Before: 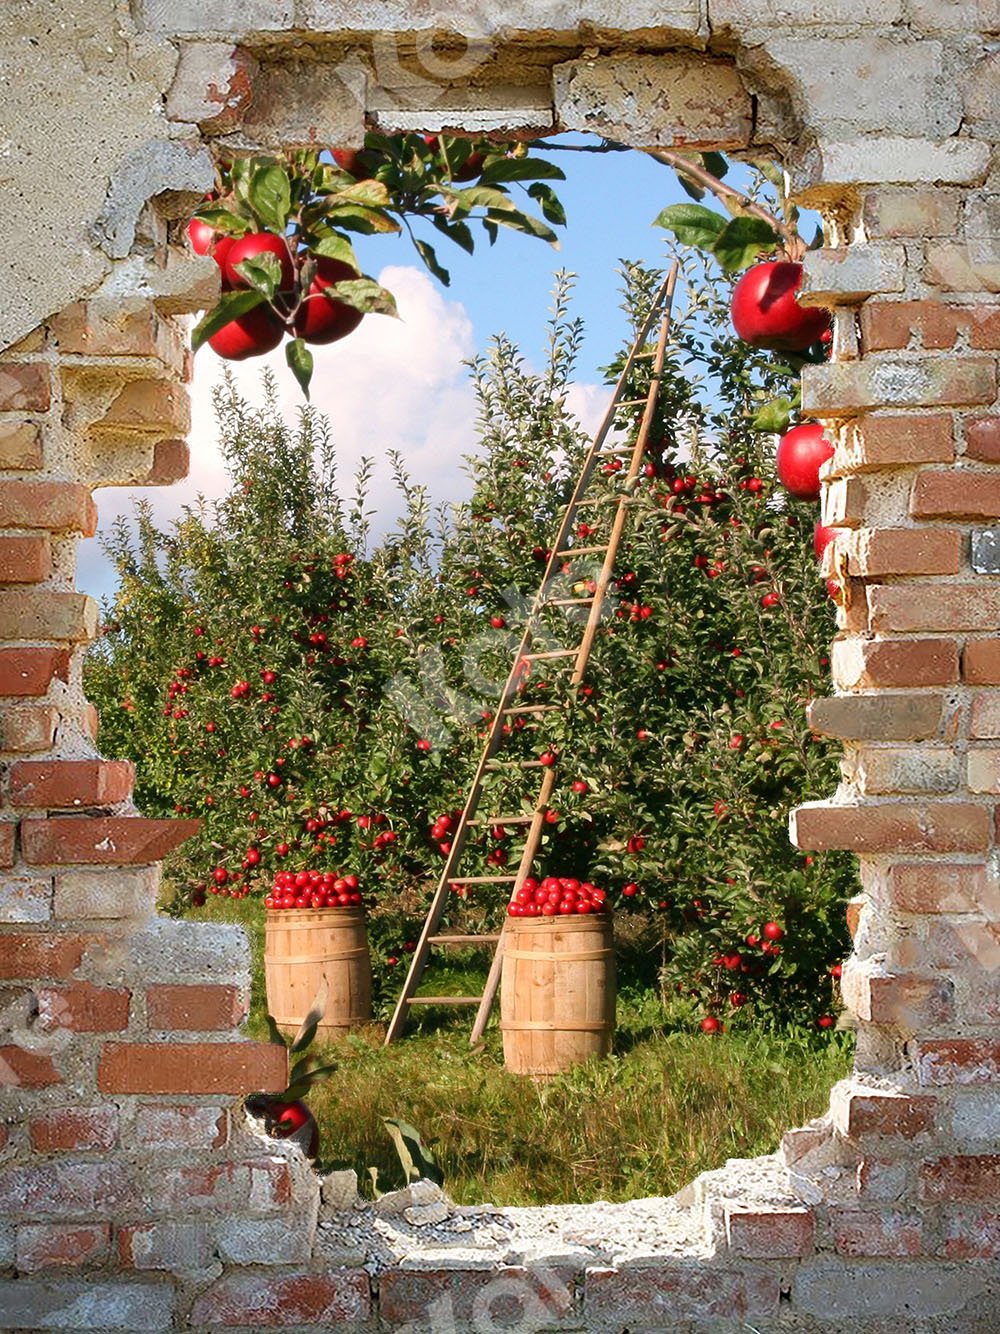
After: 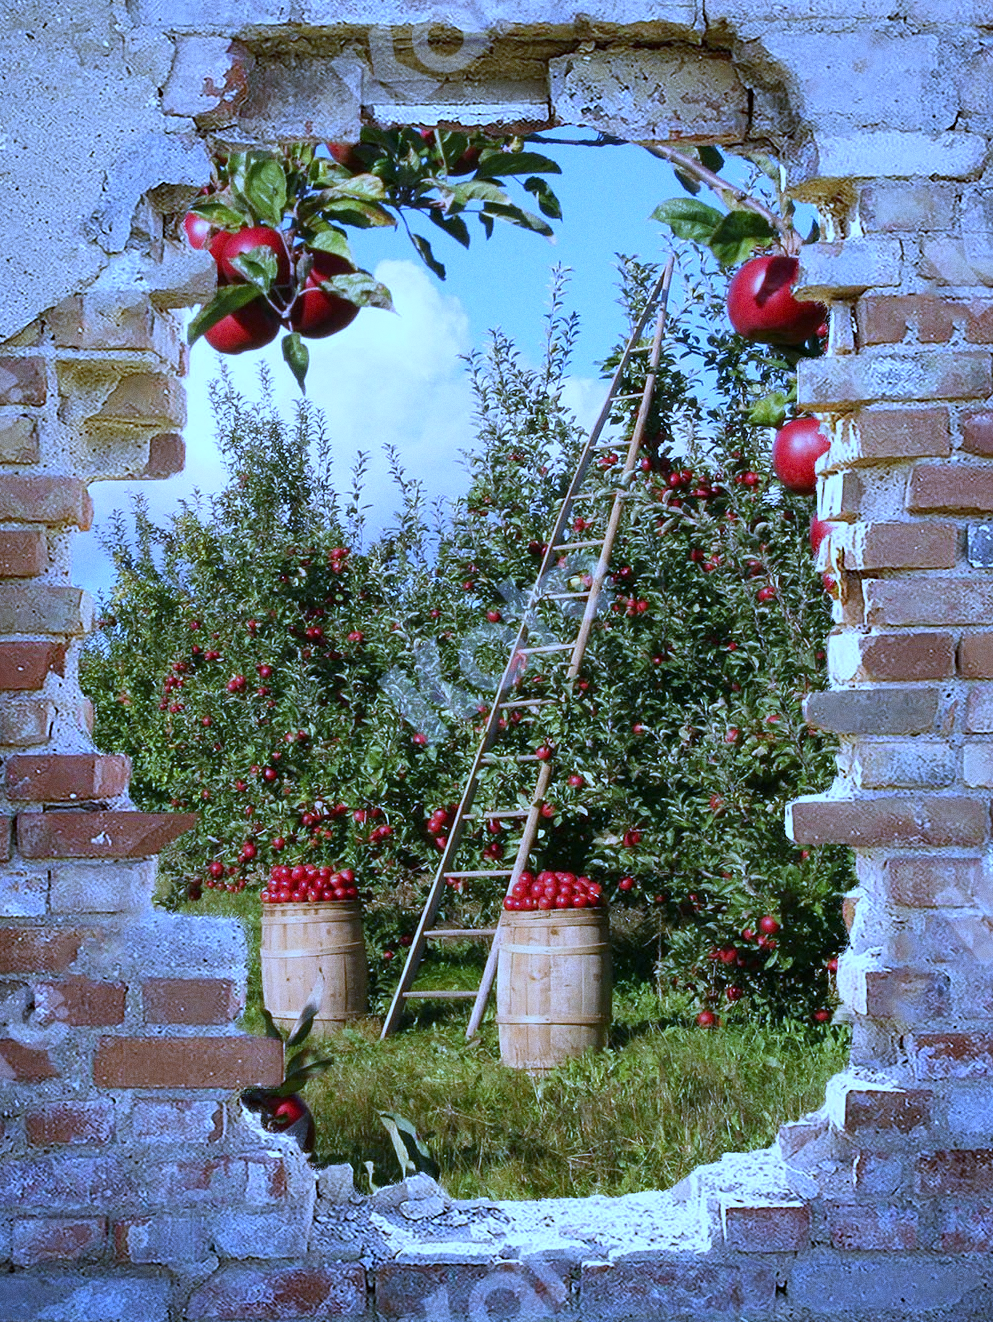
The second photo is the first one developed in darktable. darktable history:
grain: coarseness 0.09 ISO
crop: left 0.434%, top 0.485%, right 0.244%, bottom 0.386%
white balance: red 0.766, blue 1.537
